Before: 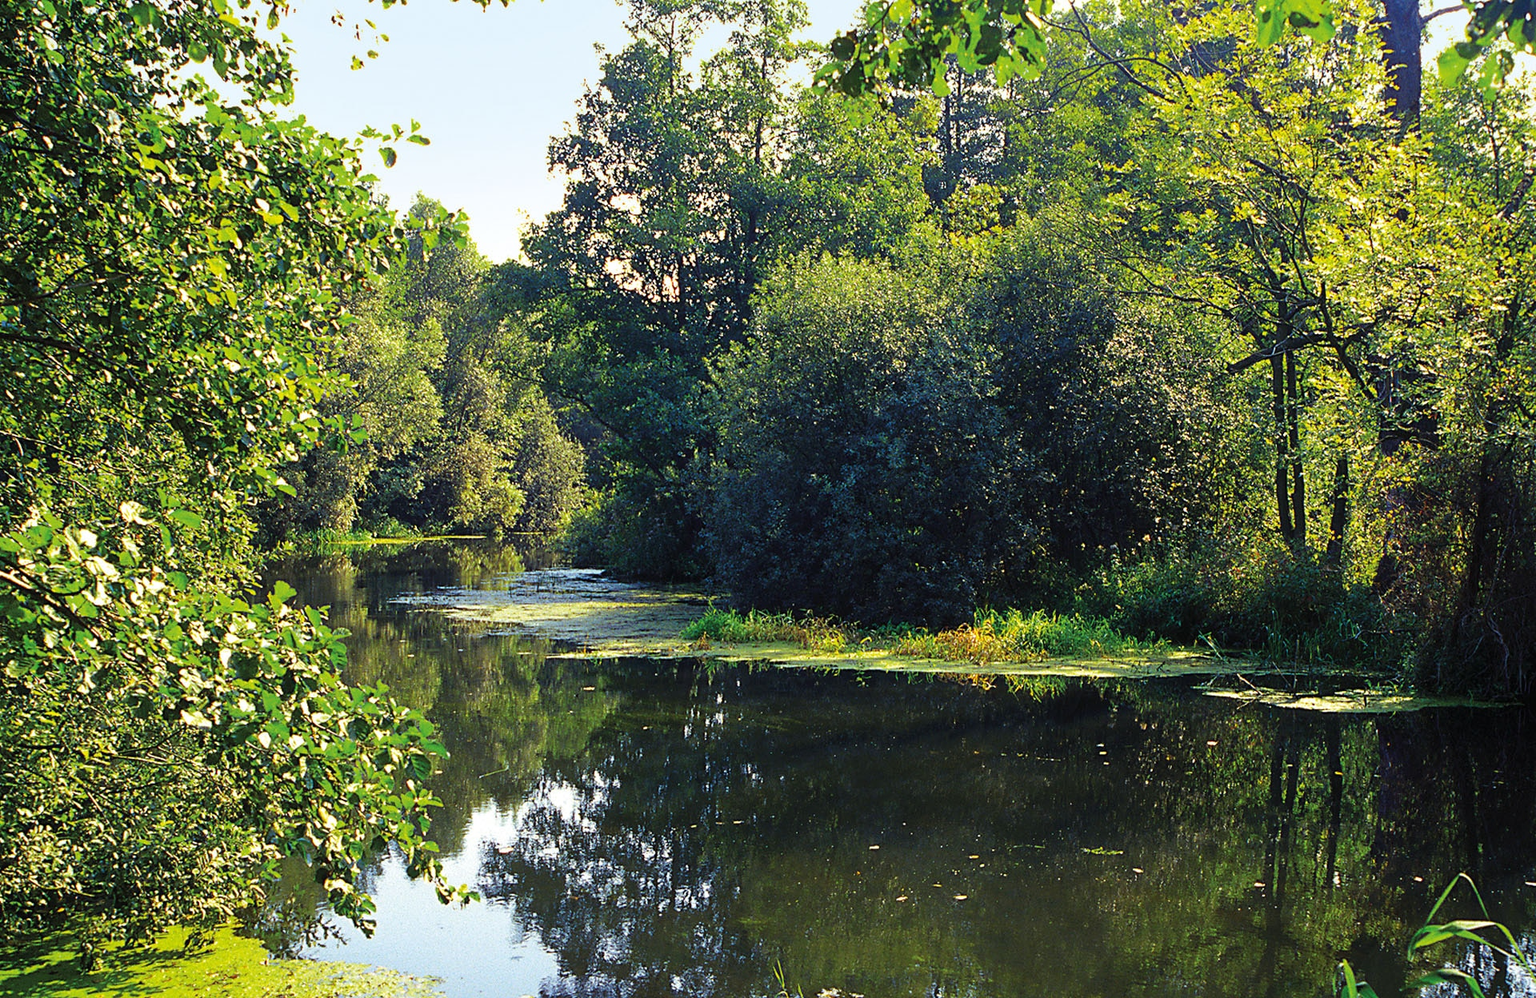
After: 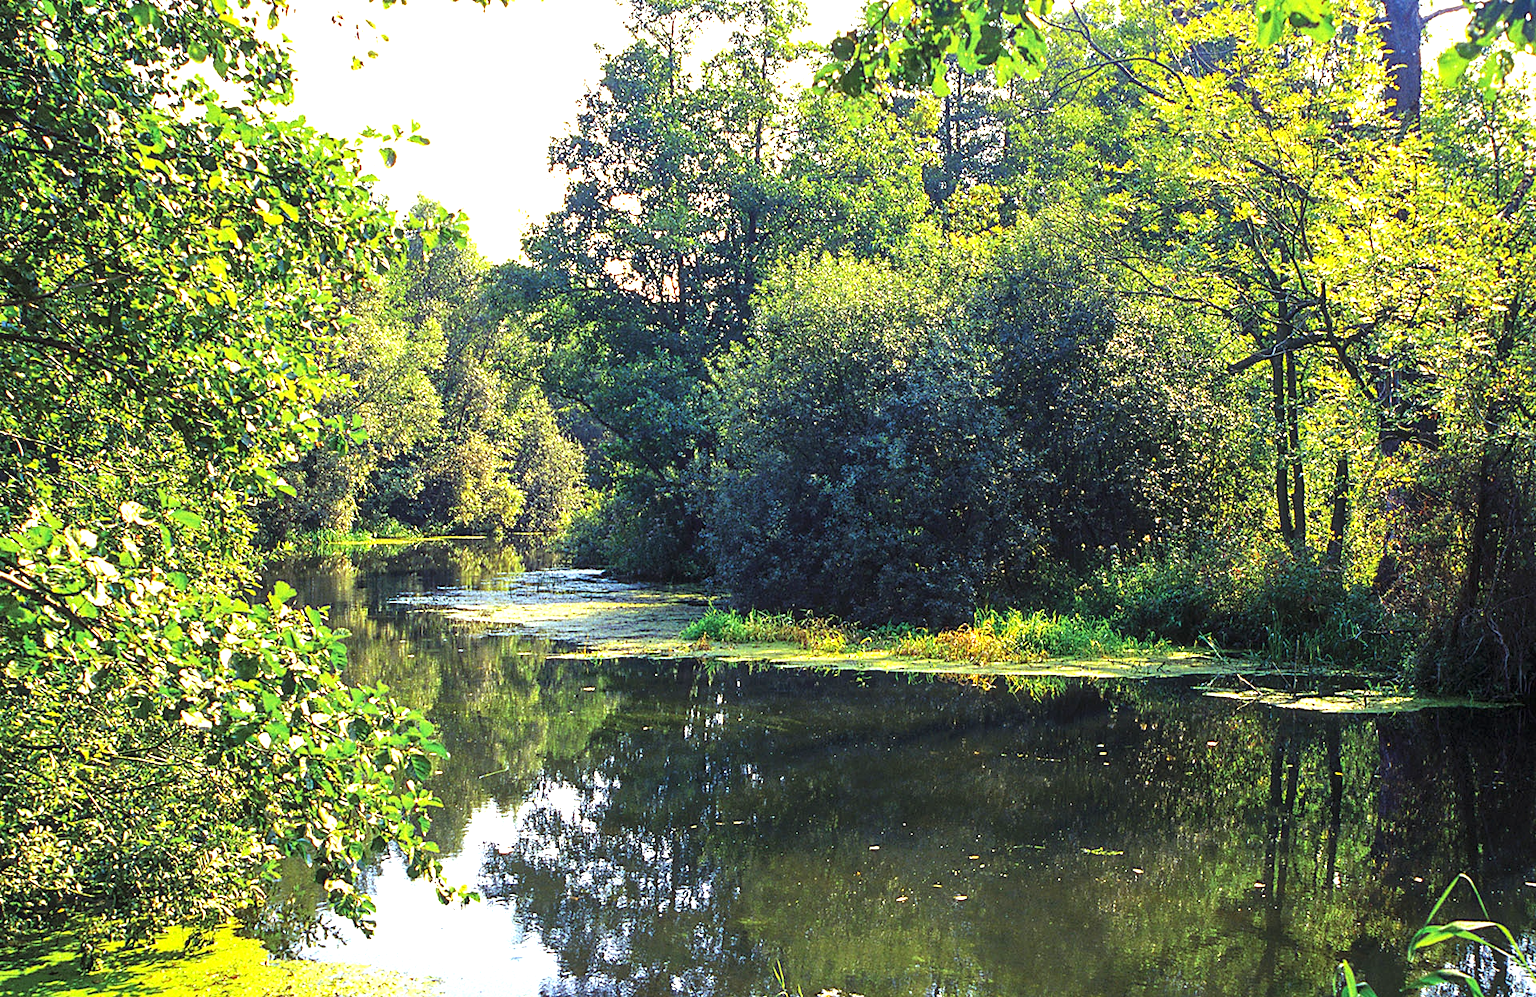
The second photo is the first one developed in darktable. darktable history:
exposure: black level correction 0, exposure 0.9 EV, compensate highlight preservation false
local contrast: on, module defaults
crop: bottom 0.071%
